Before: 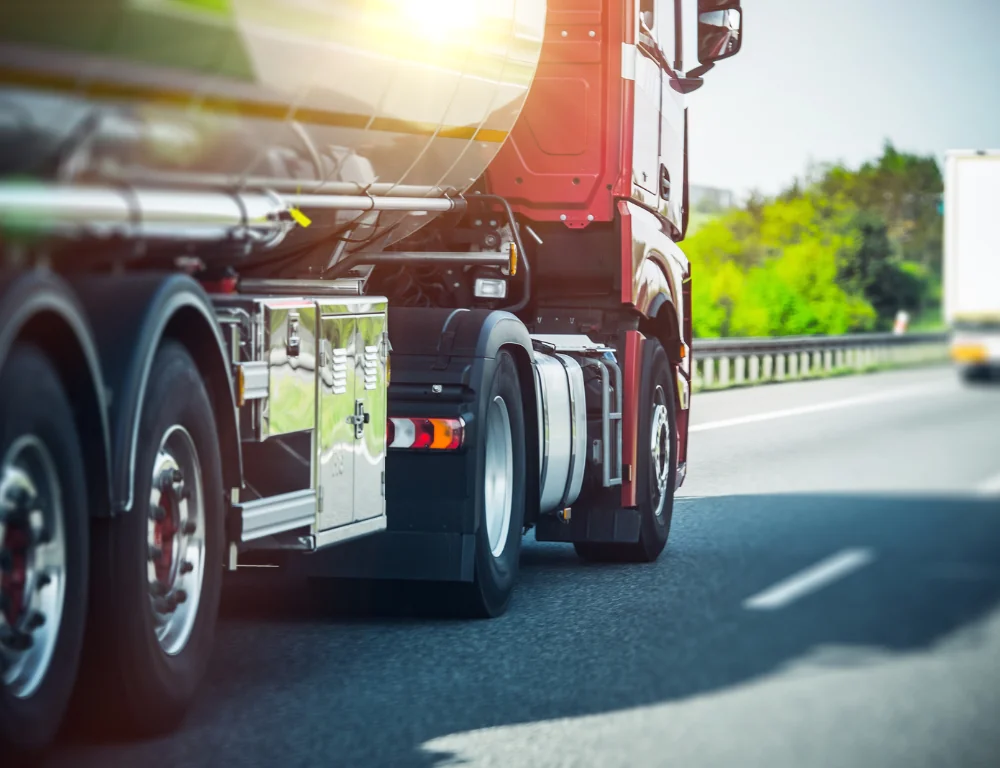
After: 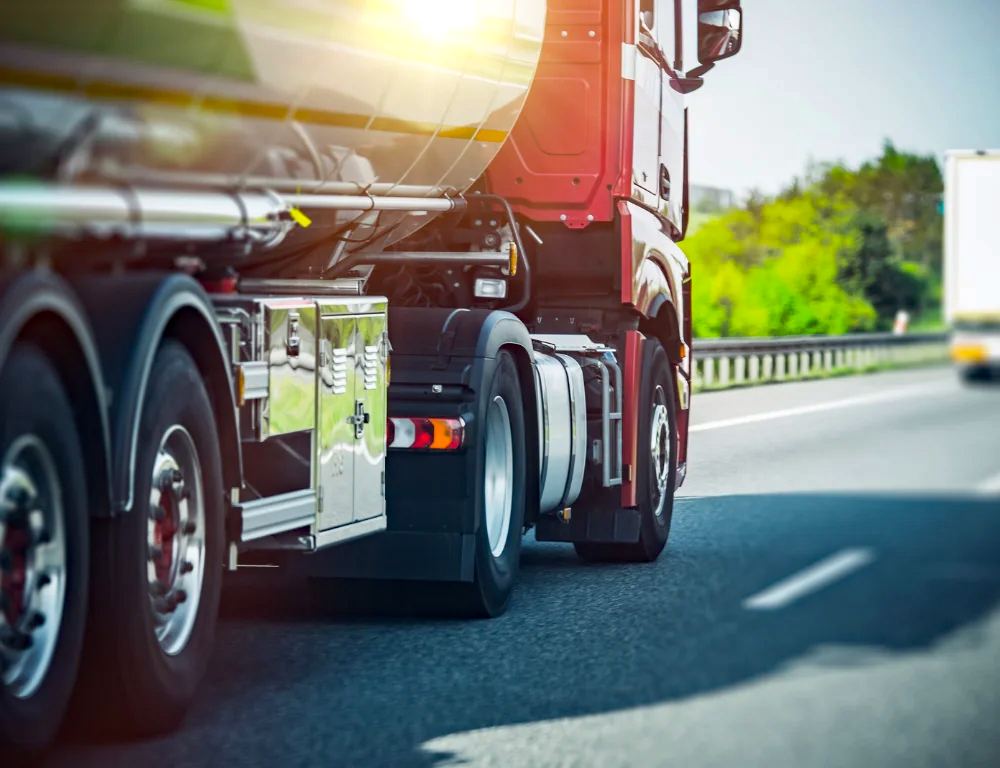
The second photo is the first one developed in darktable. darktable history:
haze removal: strength 0.298, distance 0.249, compatibility mode true, adaptive false
